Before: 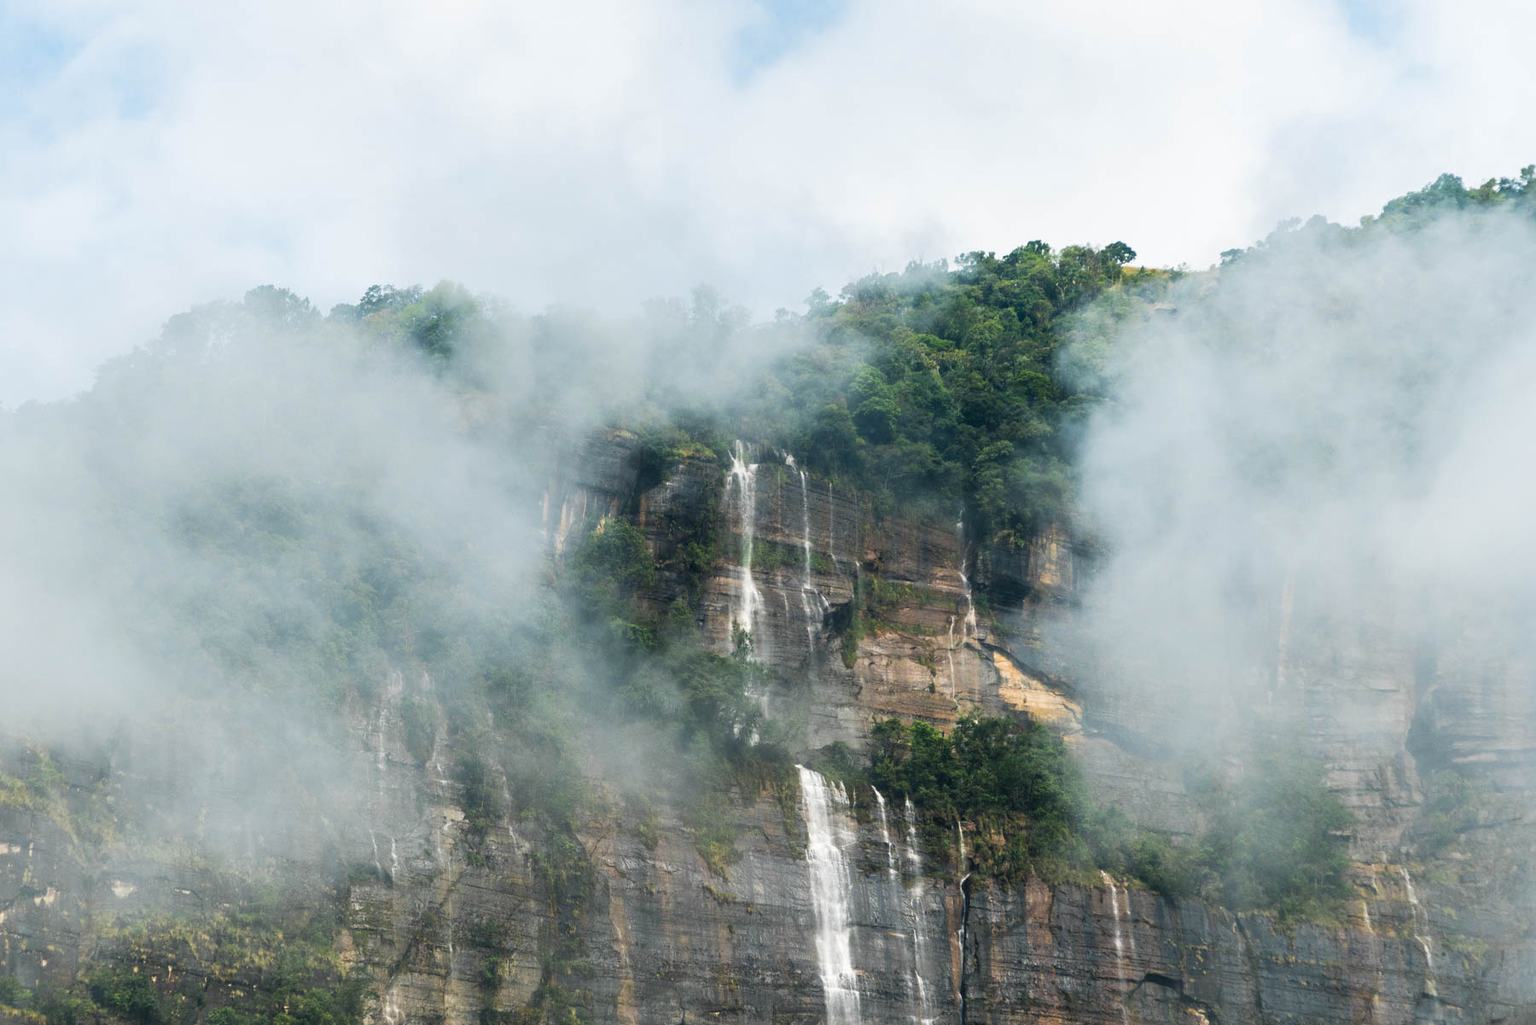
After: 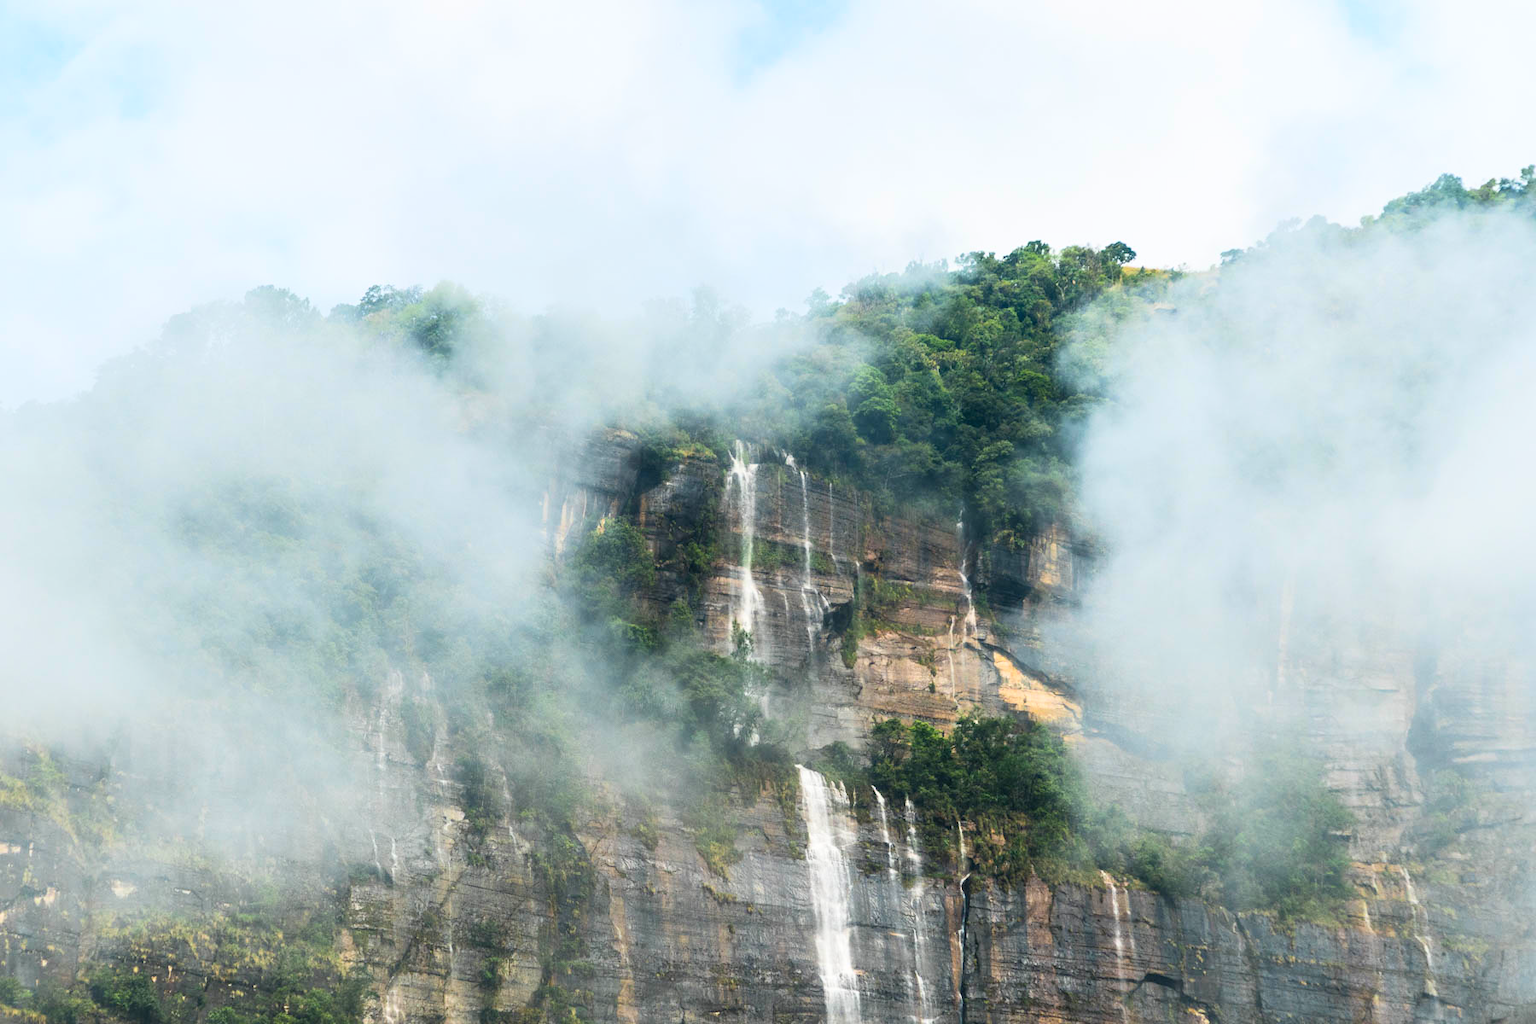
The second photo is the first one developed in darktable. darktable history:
contrast brightness saturation: contrast 0.199, brightness 0.156, saturation 0.228
